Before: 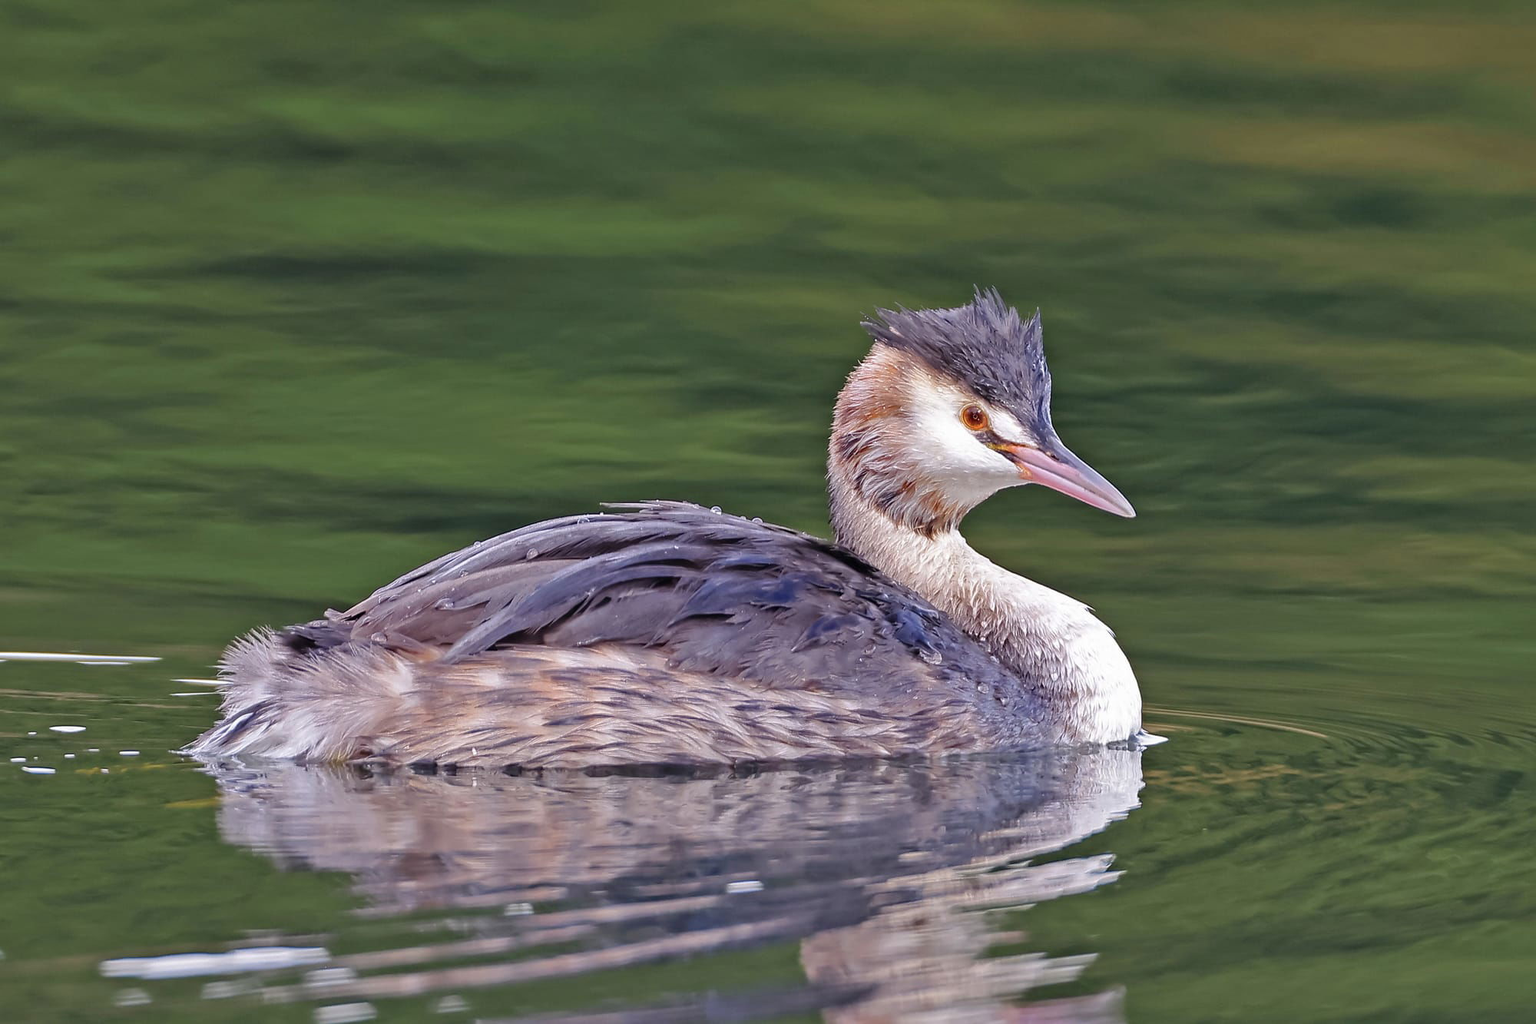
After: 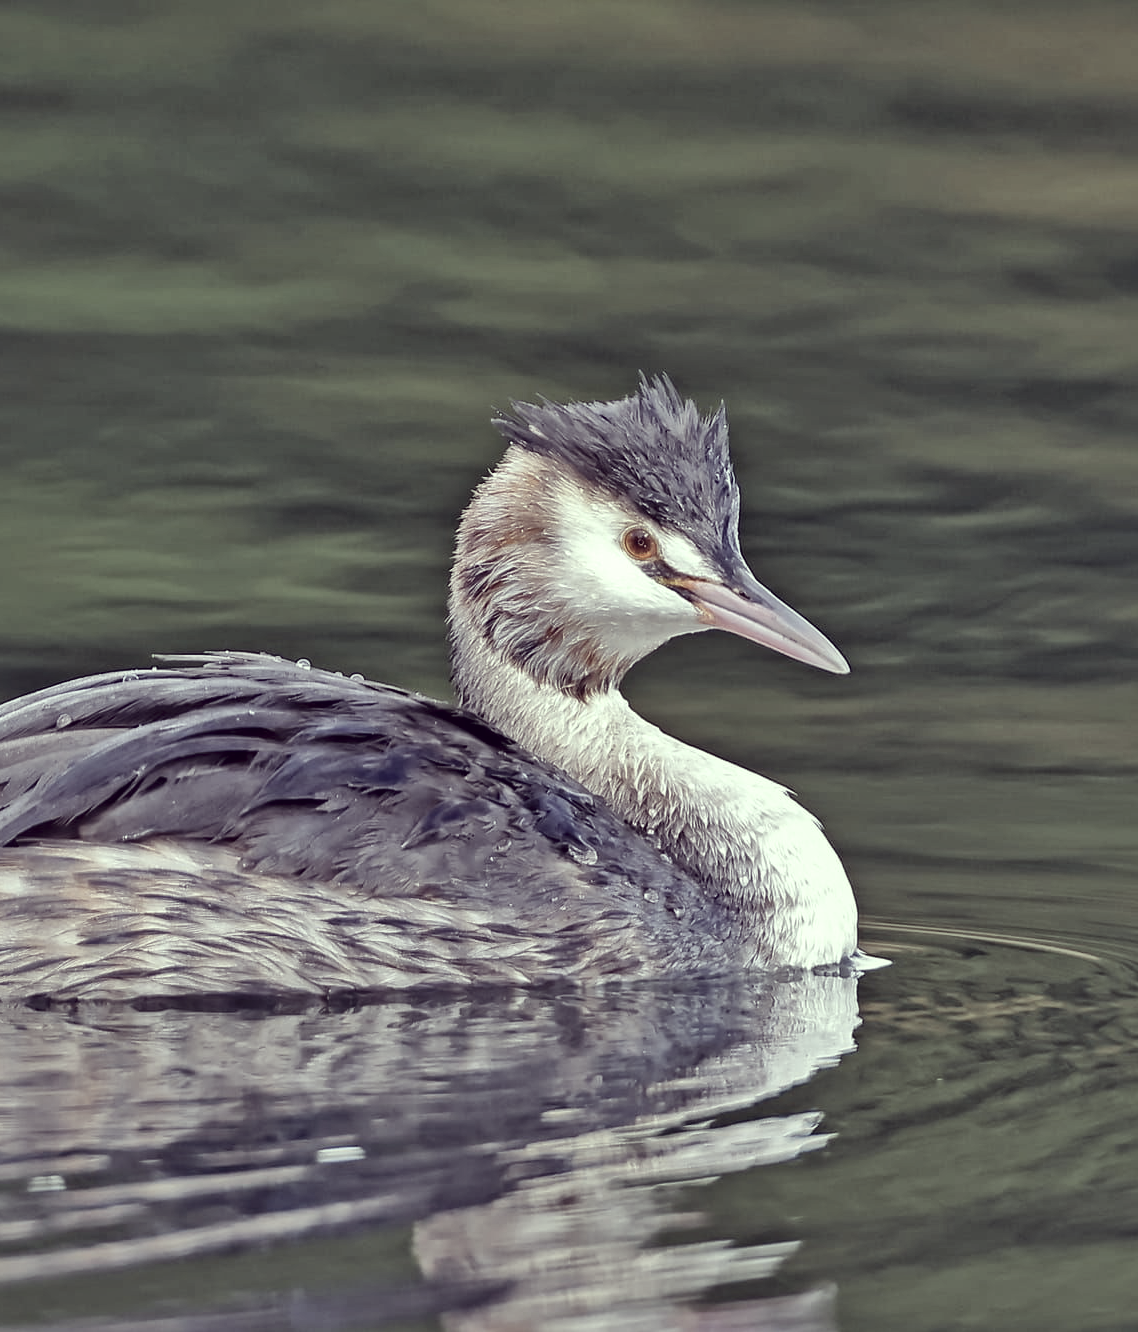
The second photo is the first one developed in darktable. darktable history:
local contrast: mode bilateral grid, contrast 19, coarseness 49, detail 150%, midtone range 0.2
crop: left 31.484%, top 0.017%, right 11.613%
color correction: highlights a* -20.52, highlights b* 19.97, shadows a* 19.92, shadows b* -20.58, saturation 0.443
shadows and highlights: shadows 36.32, highlights -28.13, soften with gaussian
